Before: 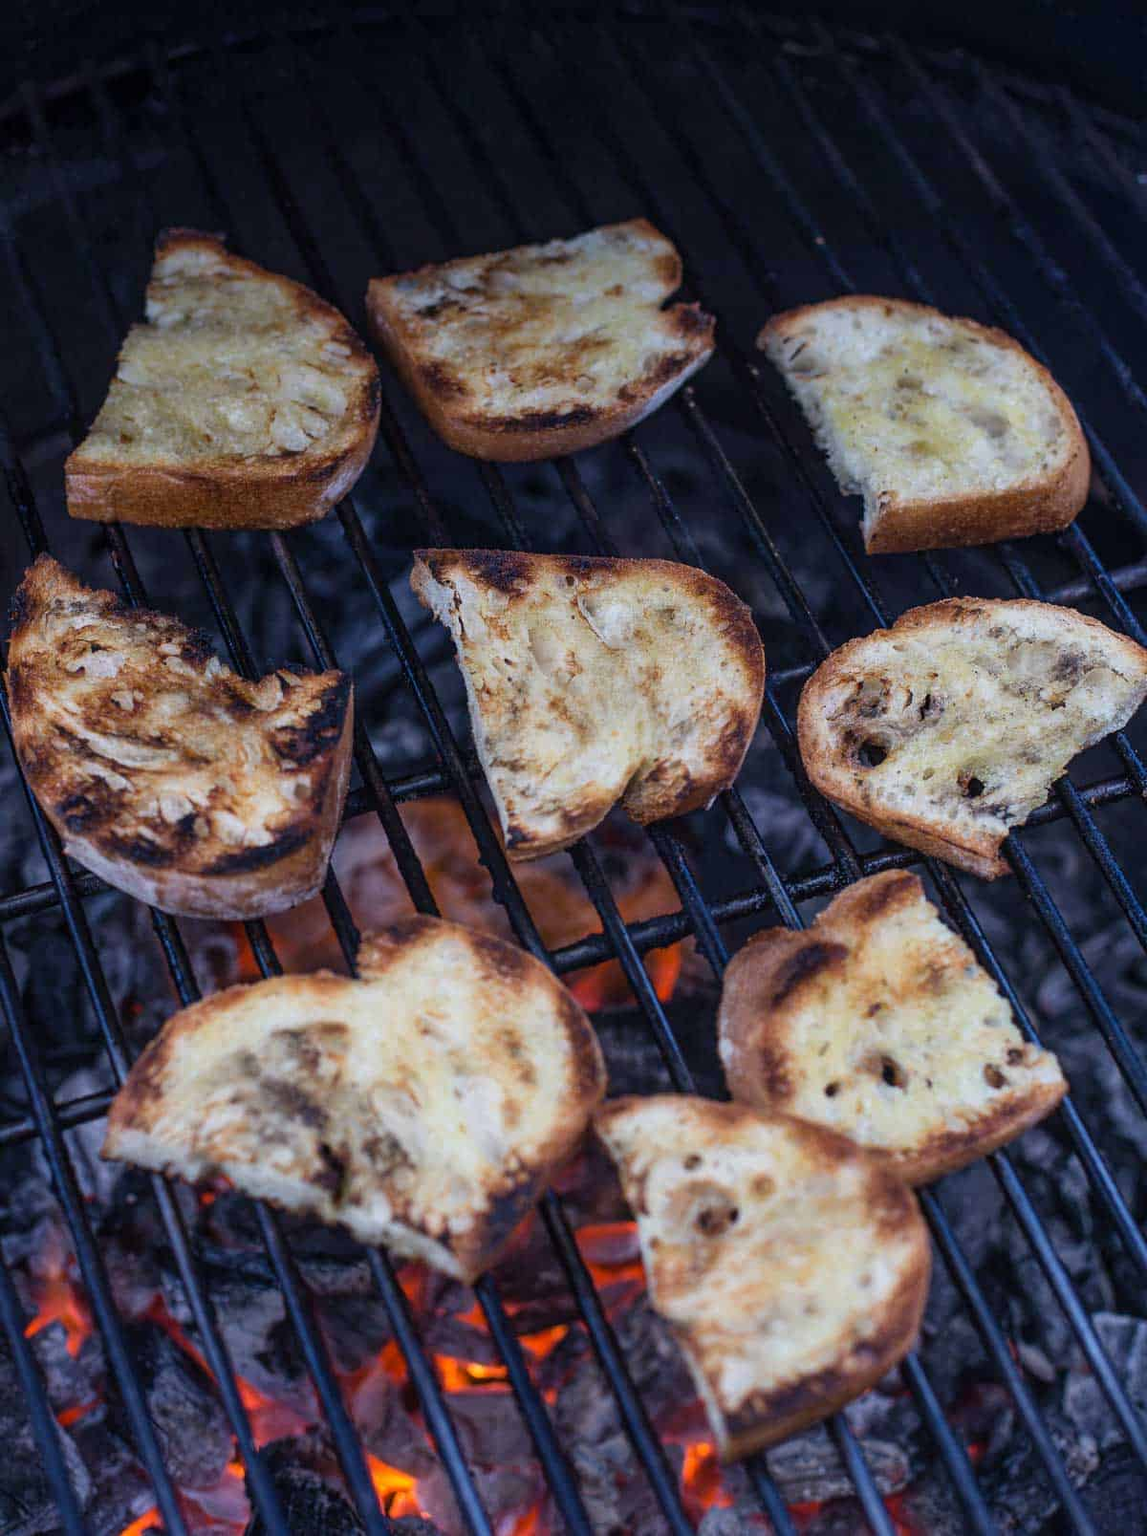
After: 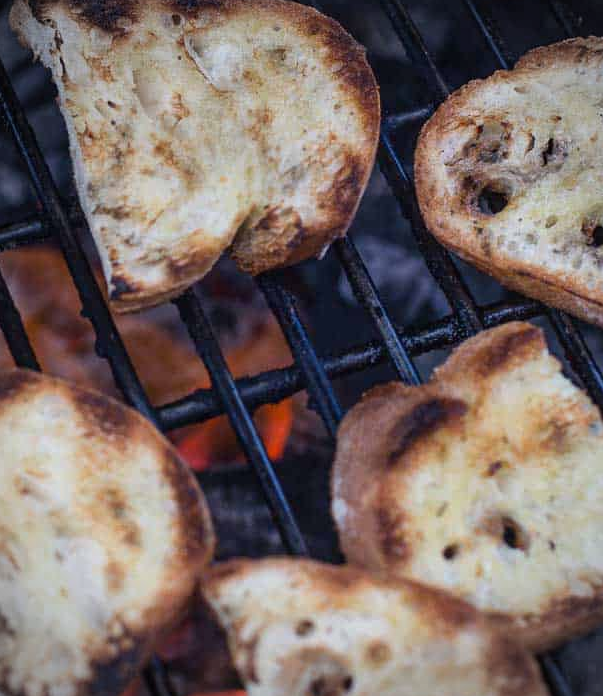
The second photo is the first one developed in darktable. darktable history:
crop: left 35.03%, top 36.625%, right 14.663%, bottom 20.057%
vignetting: on, module defaults
